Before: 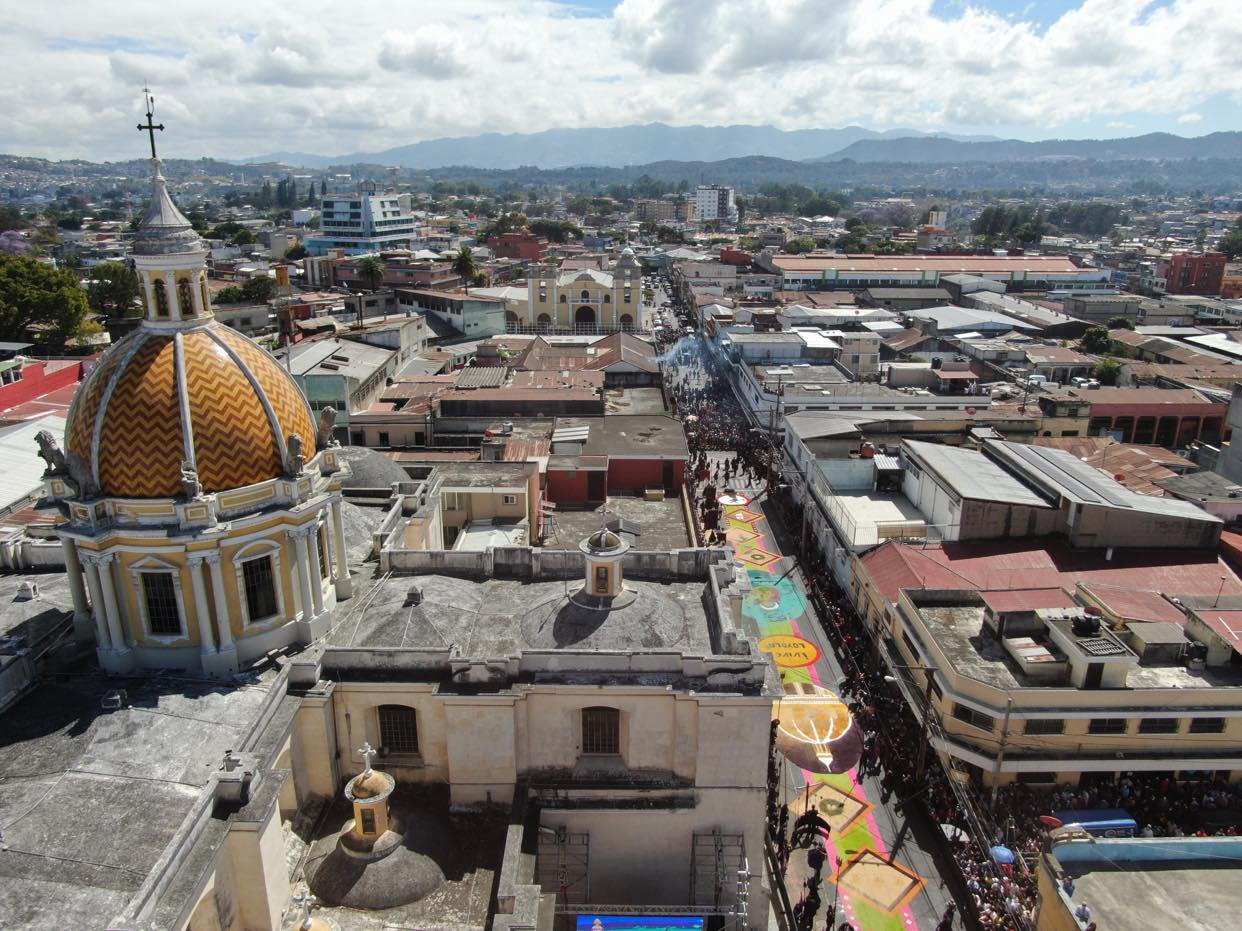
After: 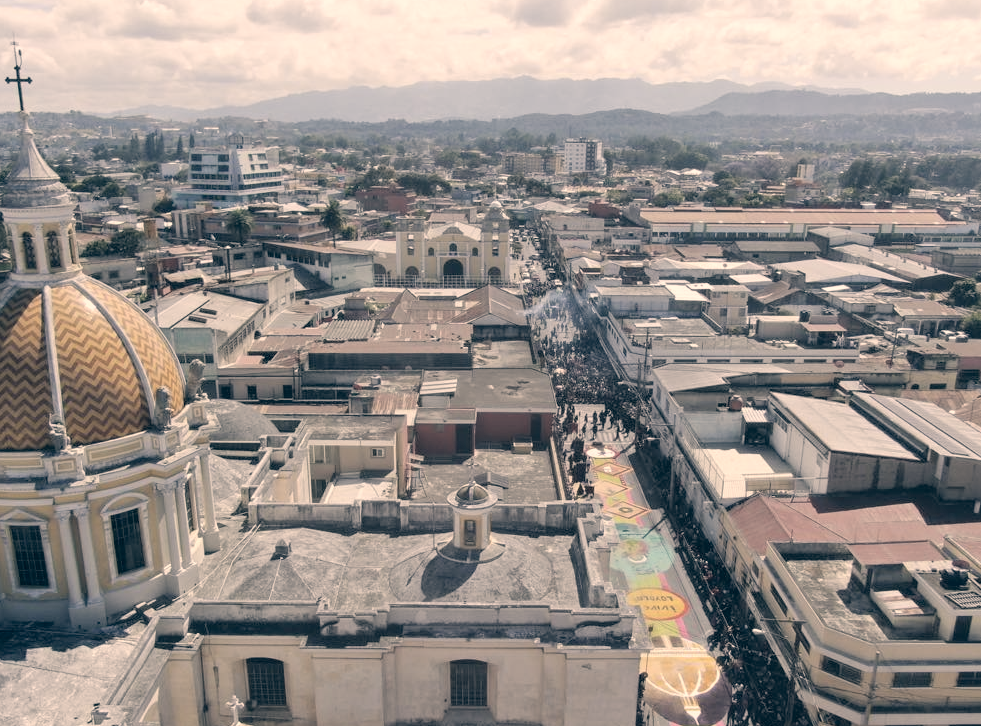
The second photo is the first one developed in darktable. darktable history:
color correction: highlights a* 10.29, highlights b* 14.03, shadows a* -9.88, shadows b* -14.83
crop and rotate: left 10.653%, top 5.121%, right 10.333%, bottom 16.797%
contrast brightness saturation: brightness 0.184, saturation -0.486
